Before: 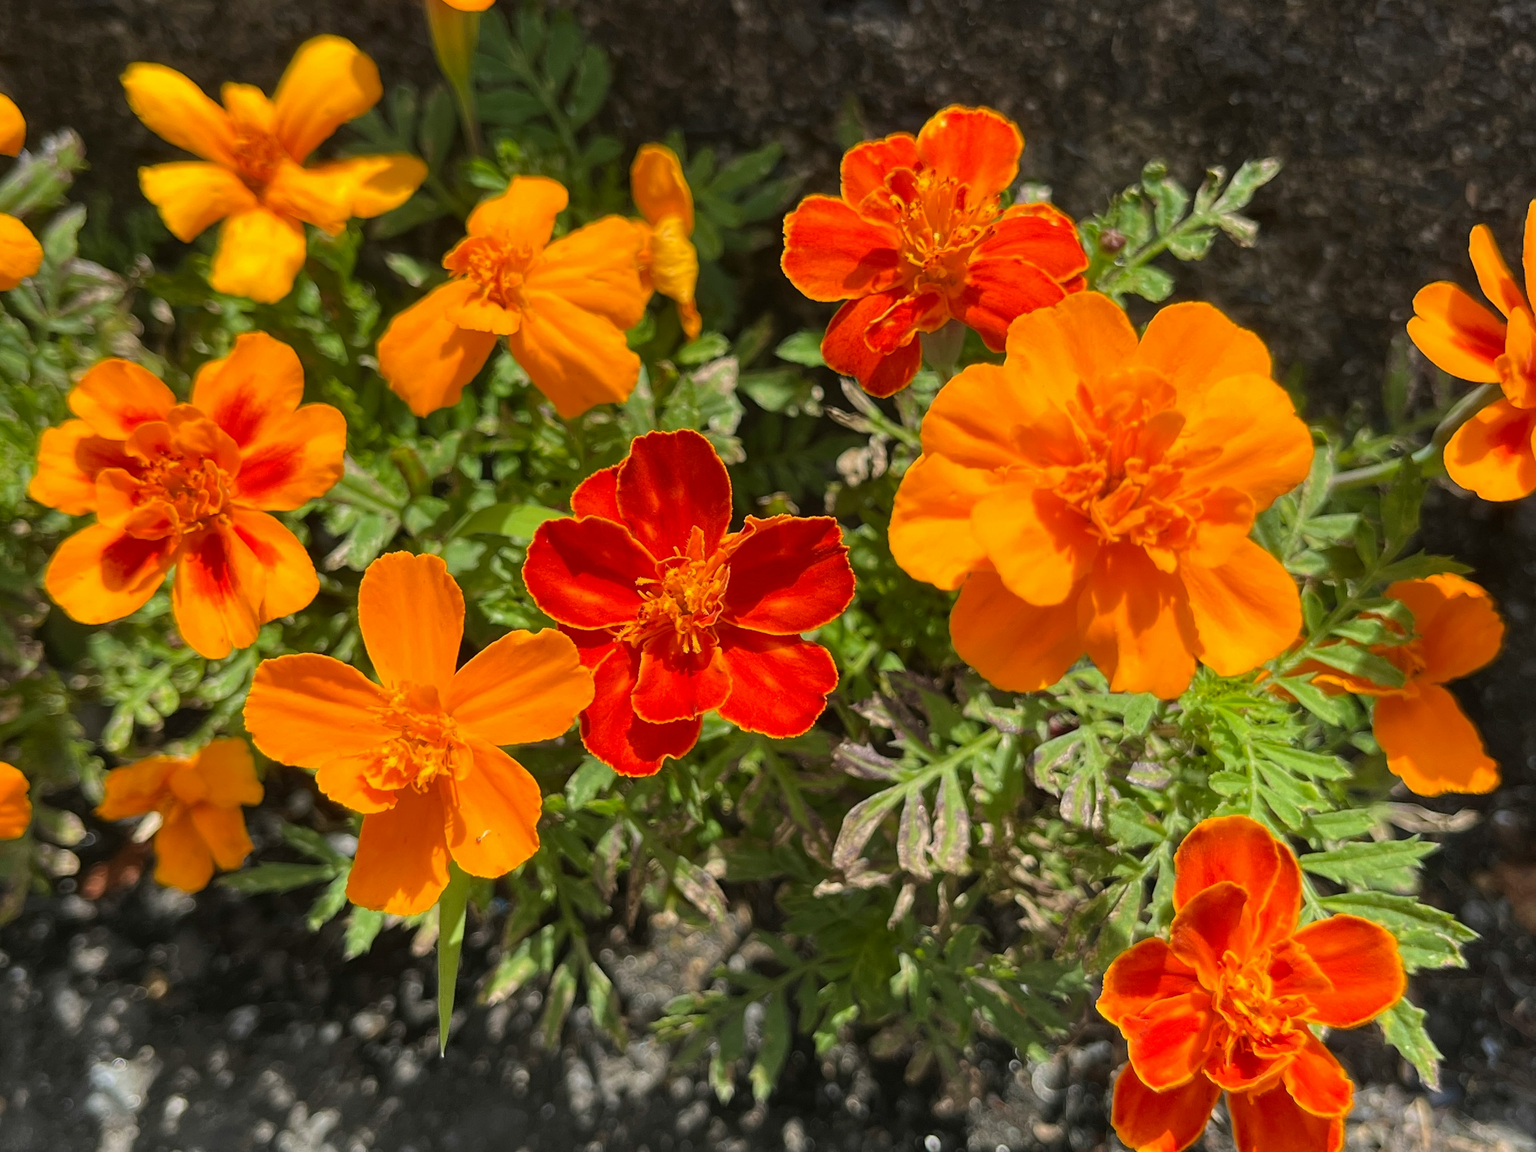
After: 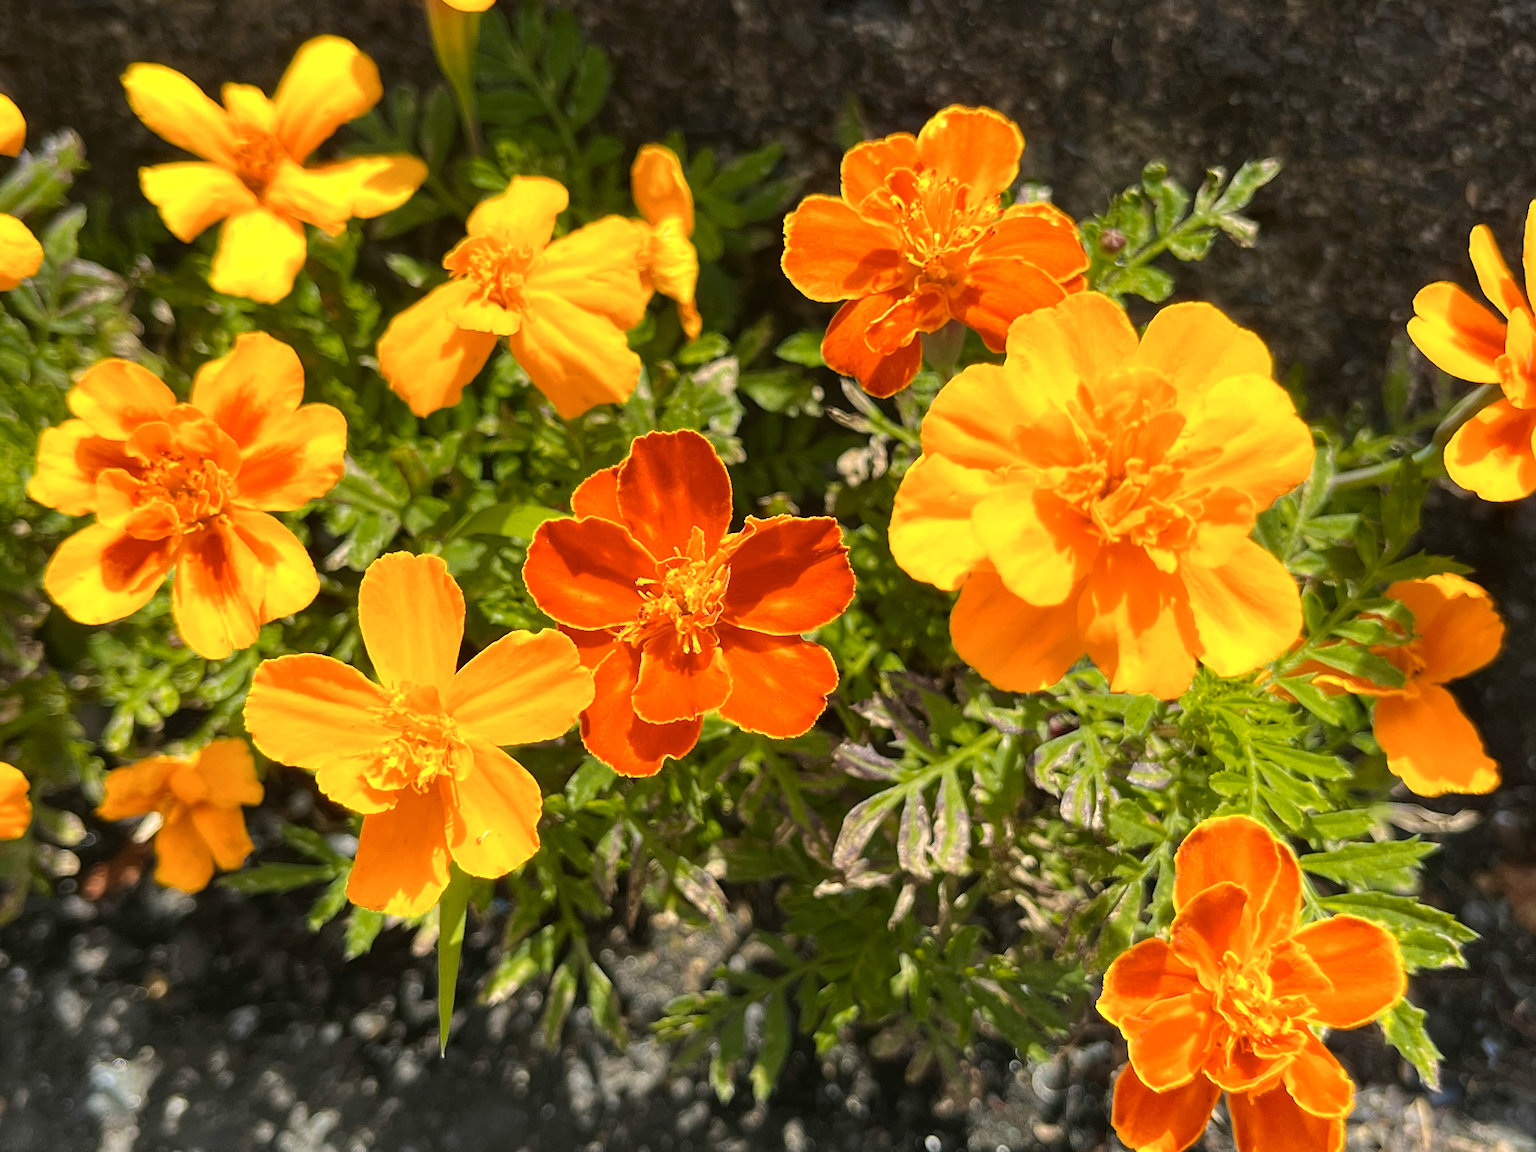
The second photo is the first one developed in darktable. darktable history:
color zones: curves: ch0 [(0.099, 0.624) (0.257, 0.596) (0.384, 0.376) (0.529, 0.492) (0.697, 0.564) (0.768, 0.532) (0.908, 0.644)]; ch1 [(0.112, 0.564) (0.254, 0.612) (0.432, 0.676) (0.592, 0.456) (0.743, 0.684) (0.888, 0.536)]; ch2 [(0.25, 0.5) (0.469, 0.36) (0.75, 0.5)]
